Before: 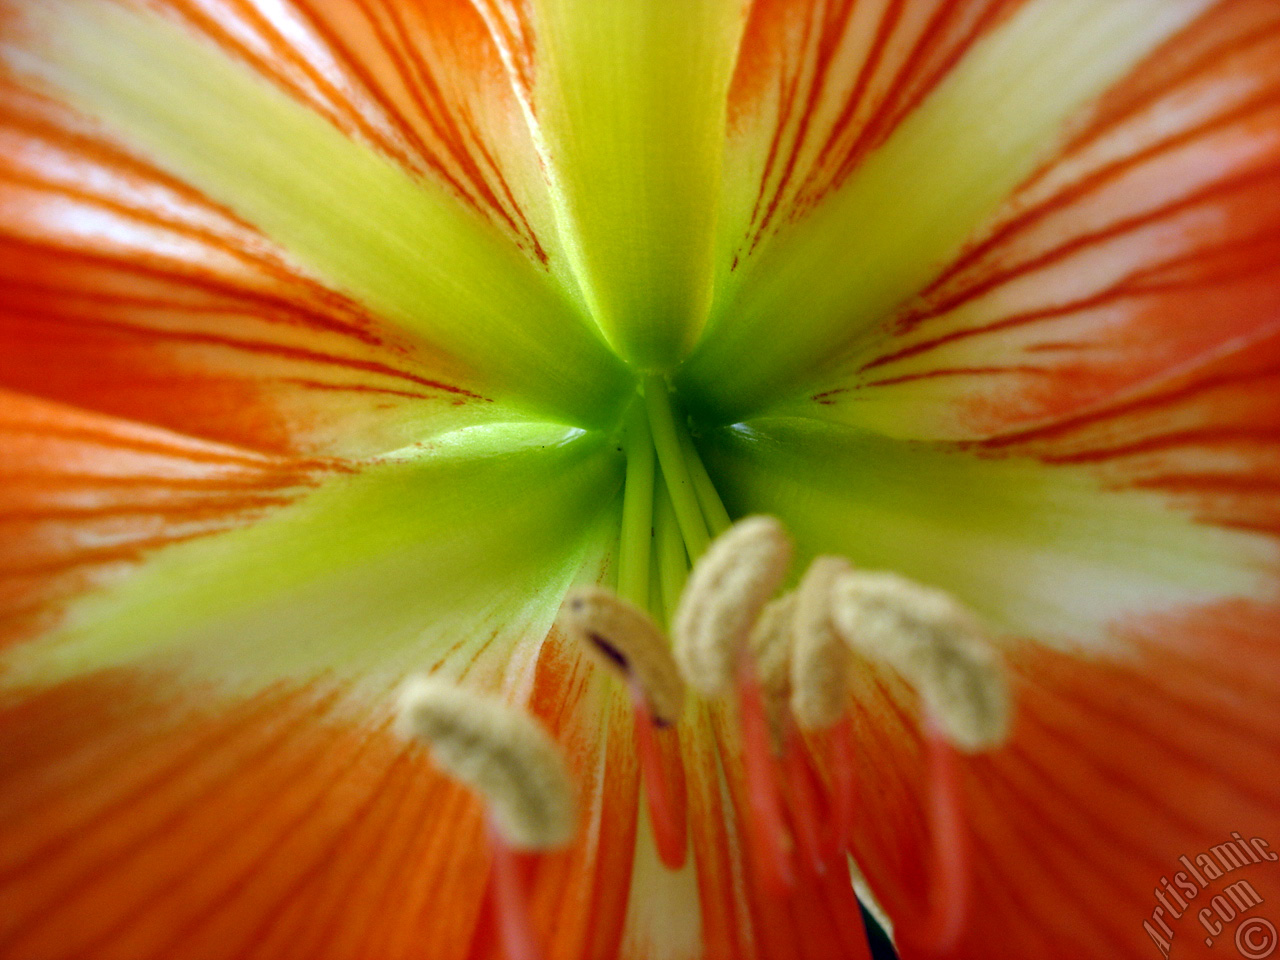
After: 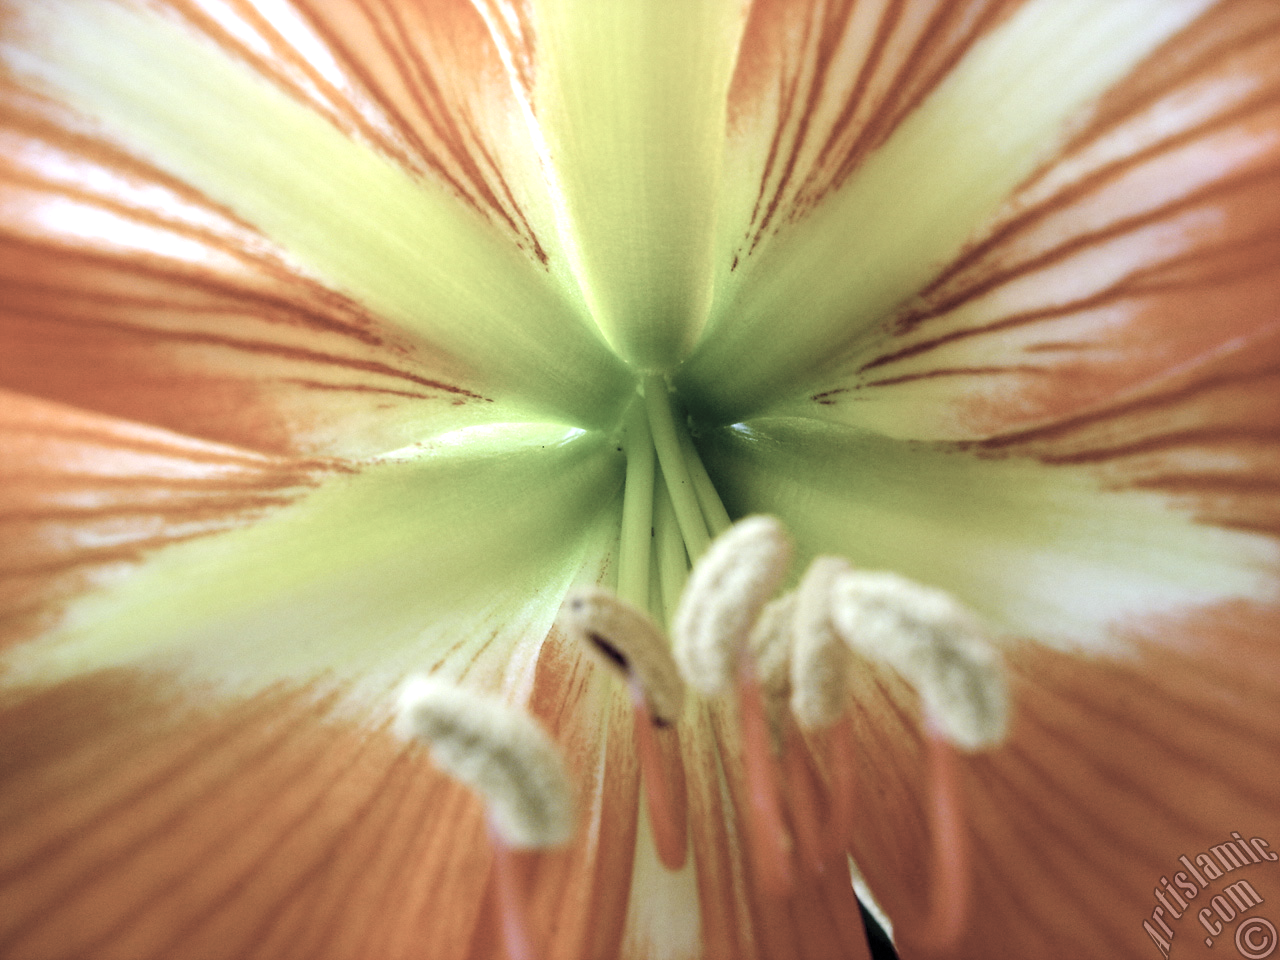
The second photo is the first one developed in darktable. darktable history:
tone equalizer: -8 EV -0.75 EV, -7 EV -0.7 EV, -6 EV -0.6 EV, -5 EV -0.4 EV, -3 EV 0.4 EV, -2 EV 0.6 EV, -1 EV 0.7 EV, +0 EV 0.75 EV, edges refinement/feathering 500, mask exposure compensation -1.57 EV, preserve details no
white balance: red 0.931, blue 1.11
color balance rgb: perceptual saturation grading › global saturation 20%, perceptual saturation grading › highlights -25%, perceptual saturation grading › shadows 25%
contrast brightness saturation: brightness 0.18, saturation -0.5
